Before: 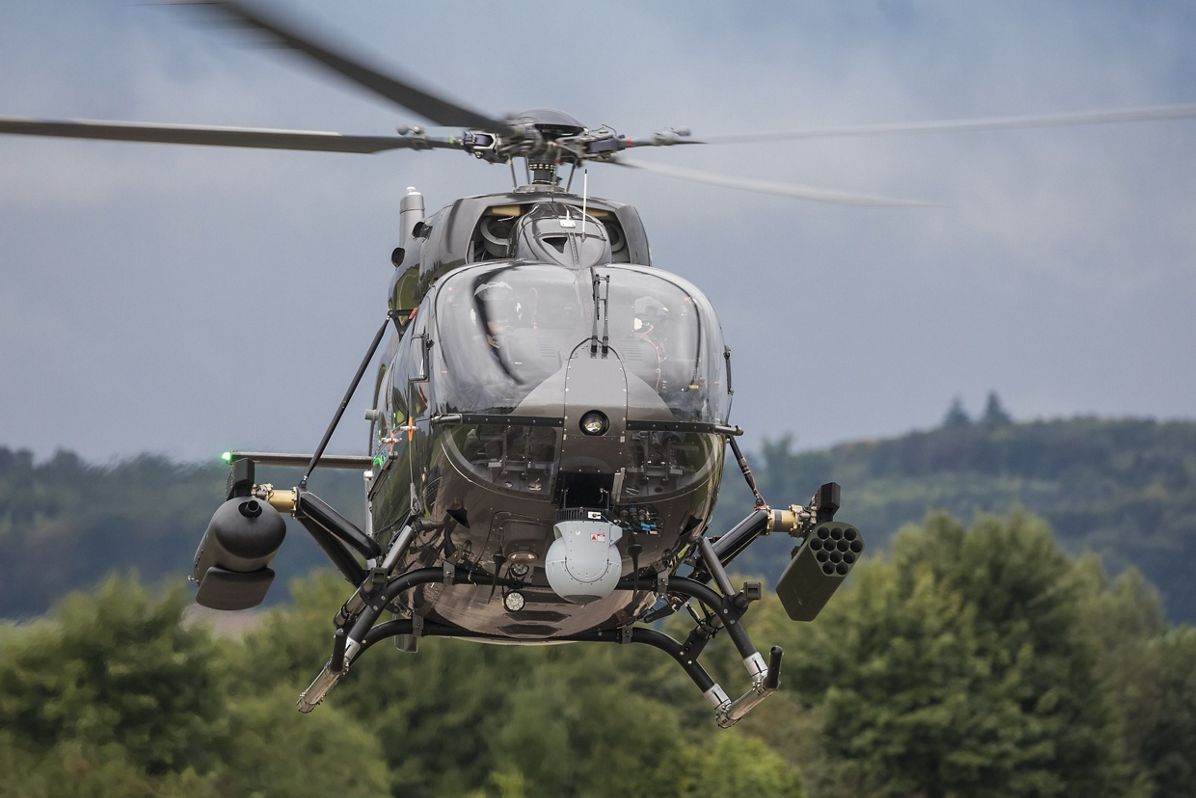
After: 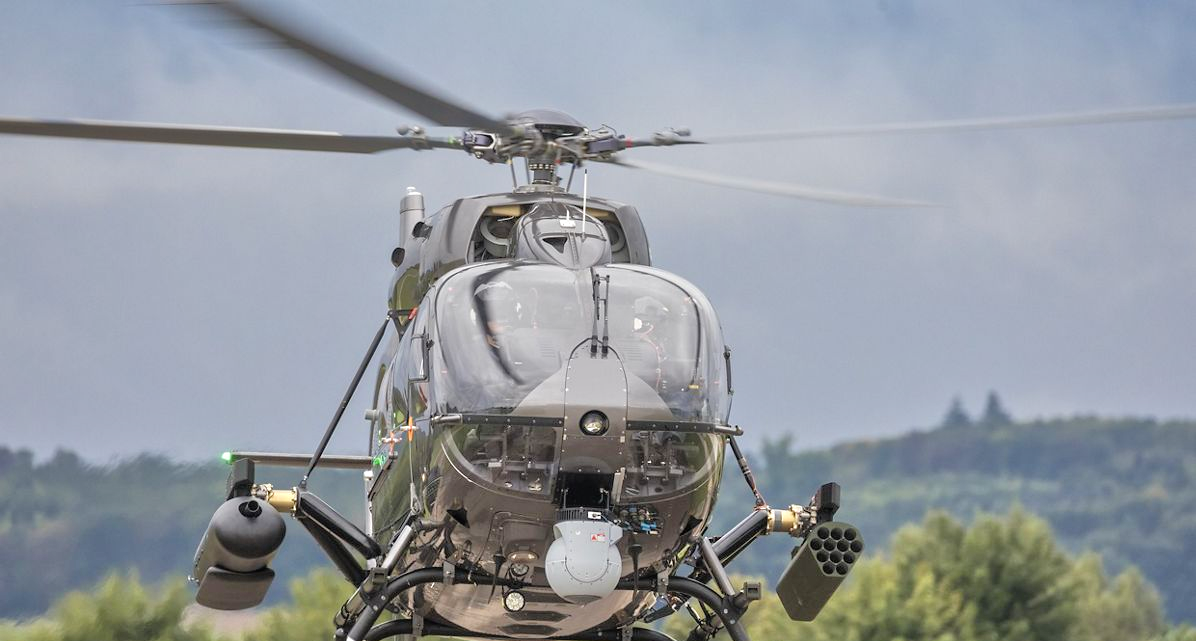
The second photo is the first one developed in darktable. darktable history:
crop: bottom 19.567%
tone equalizer: -7 EV 0.159 EV, -6 EV 0.622 EV, -5 EV 1.16 EV, -4 EV 1.29 EV, -3 EV 1.14 EV, -2 EV 0.6 EV, -1 EV 0.15 EV, mask exposure compensation -0.488 EV
